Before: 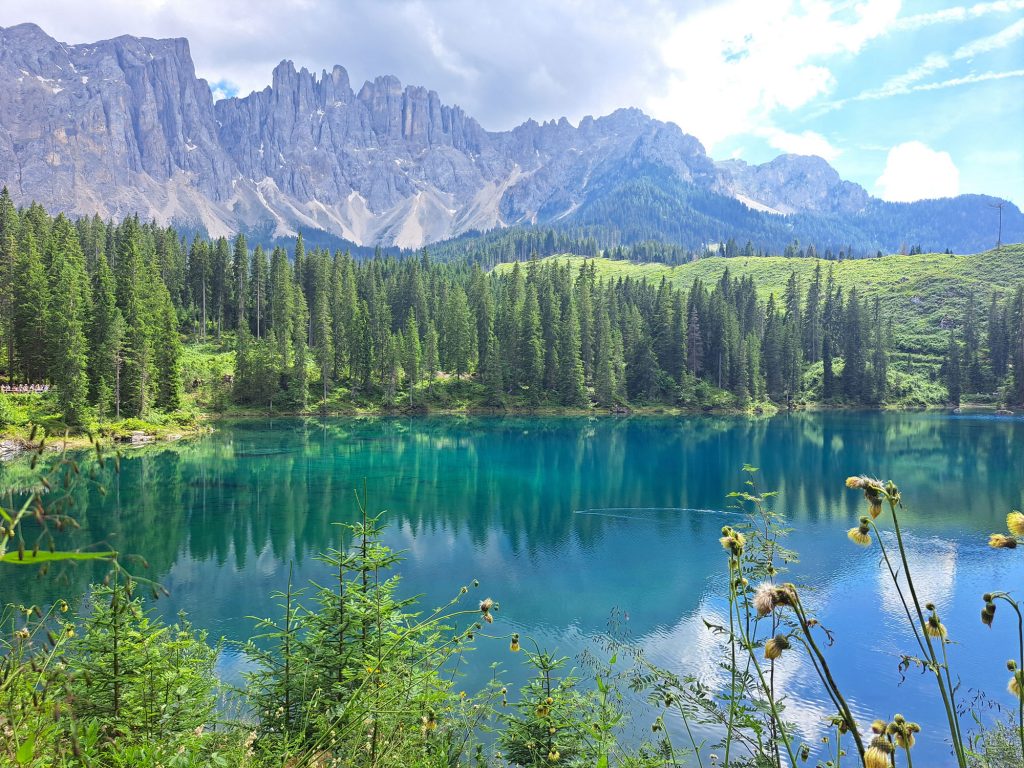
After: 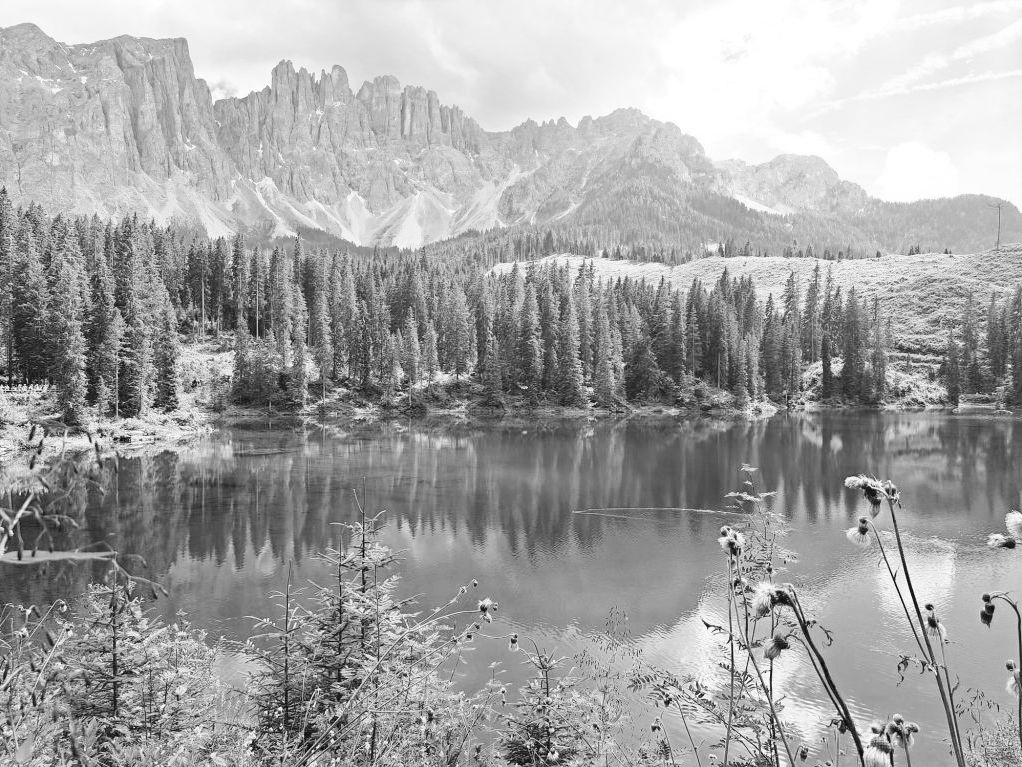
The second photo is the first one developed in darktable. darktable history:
monochrome: on, module defaults
base curve: curves: ch0 [(0, 0) (0.032, 0.025) (0.121, 0.166) (0.206, 0.329) (0.605, 0.79) (1, 1)], preserve colors none
crop and rotate: left 0.126%
